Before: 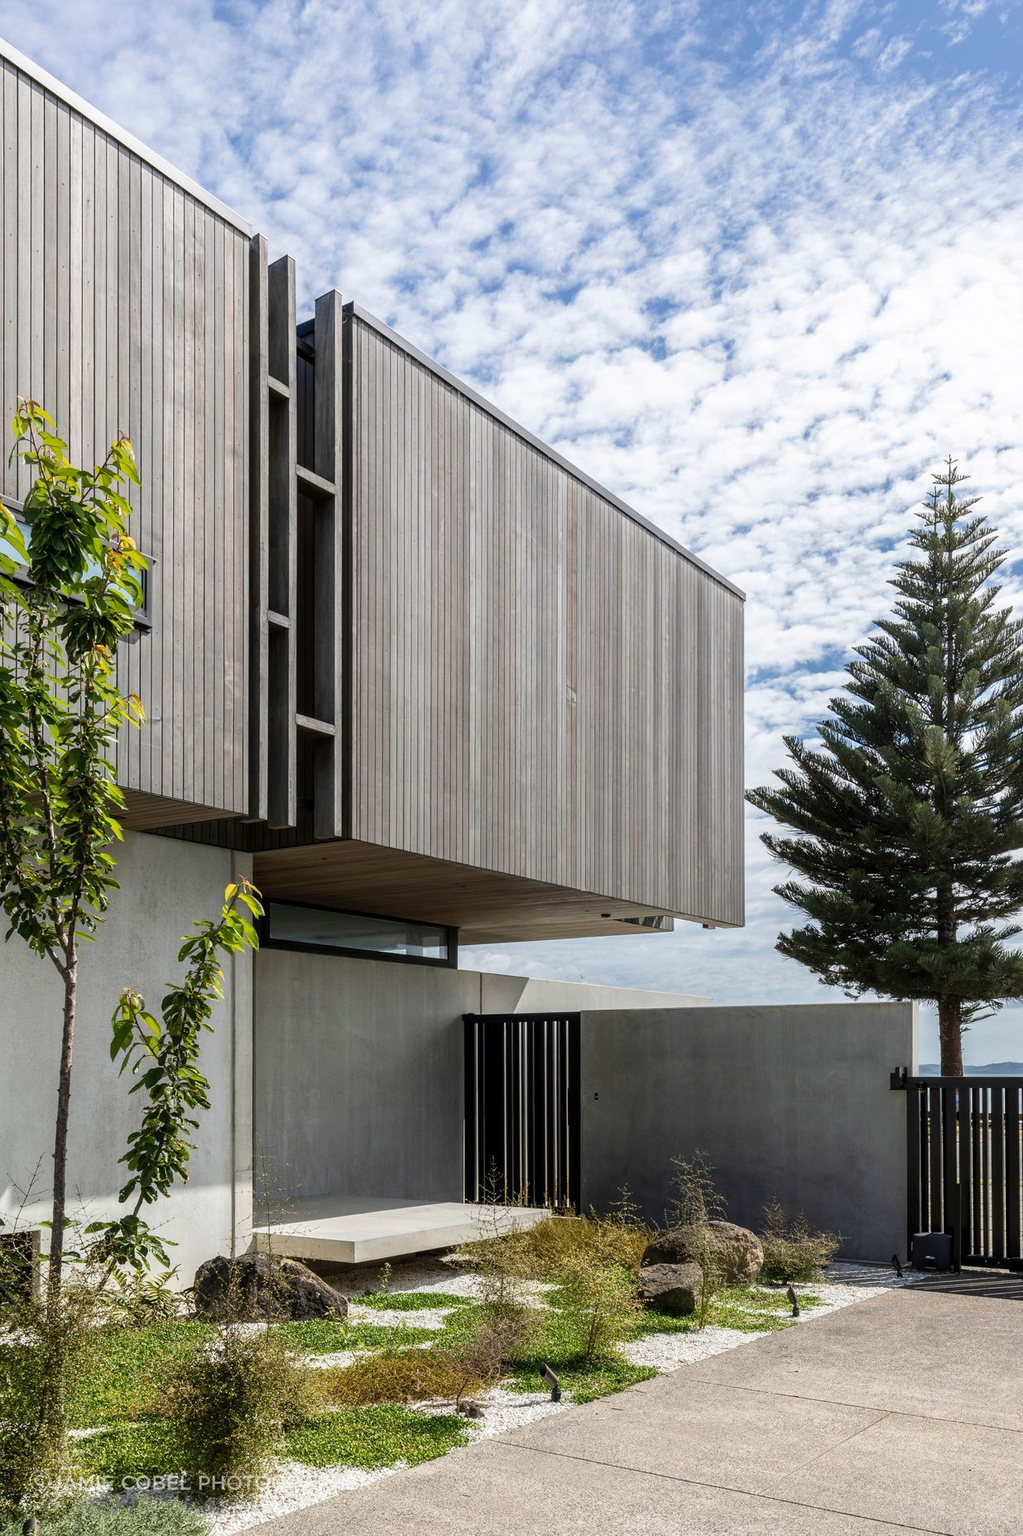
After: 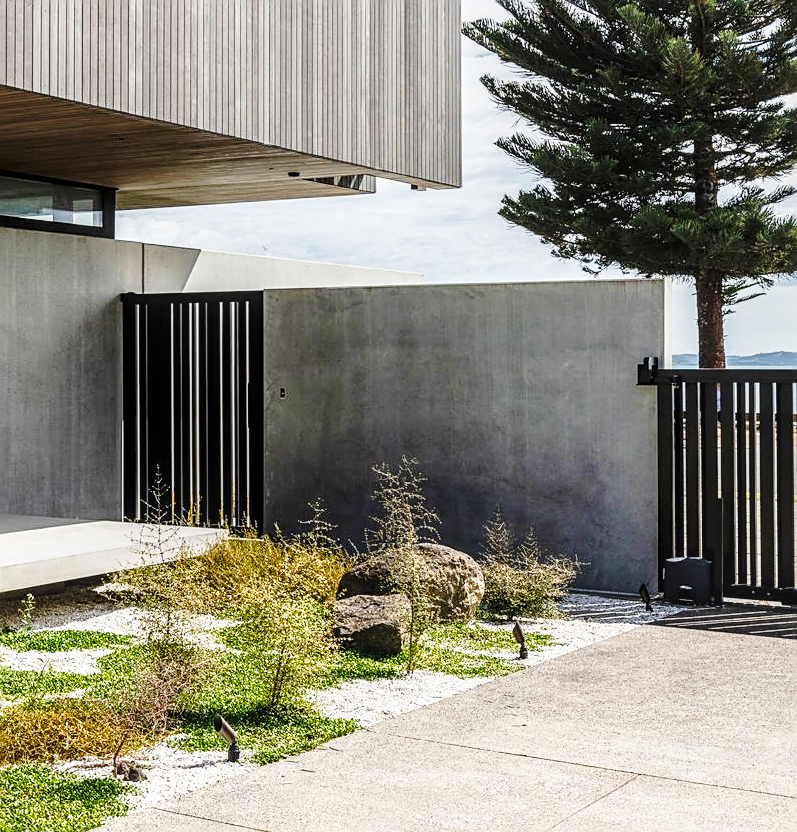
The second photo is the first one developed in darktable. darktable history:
sharpen: on, module defaults
local contrast: on, module defaults
crop and rotate: left 35.509%, top 50.238%, bottom 4.934%
base curve: curves: ch0 [(0, 0) (0.032, 0.037) (0.105, 0.228) (0.435, 0.76) (0.856, 0.983) (1, 1)], preserve colors none
